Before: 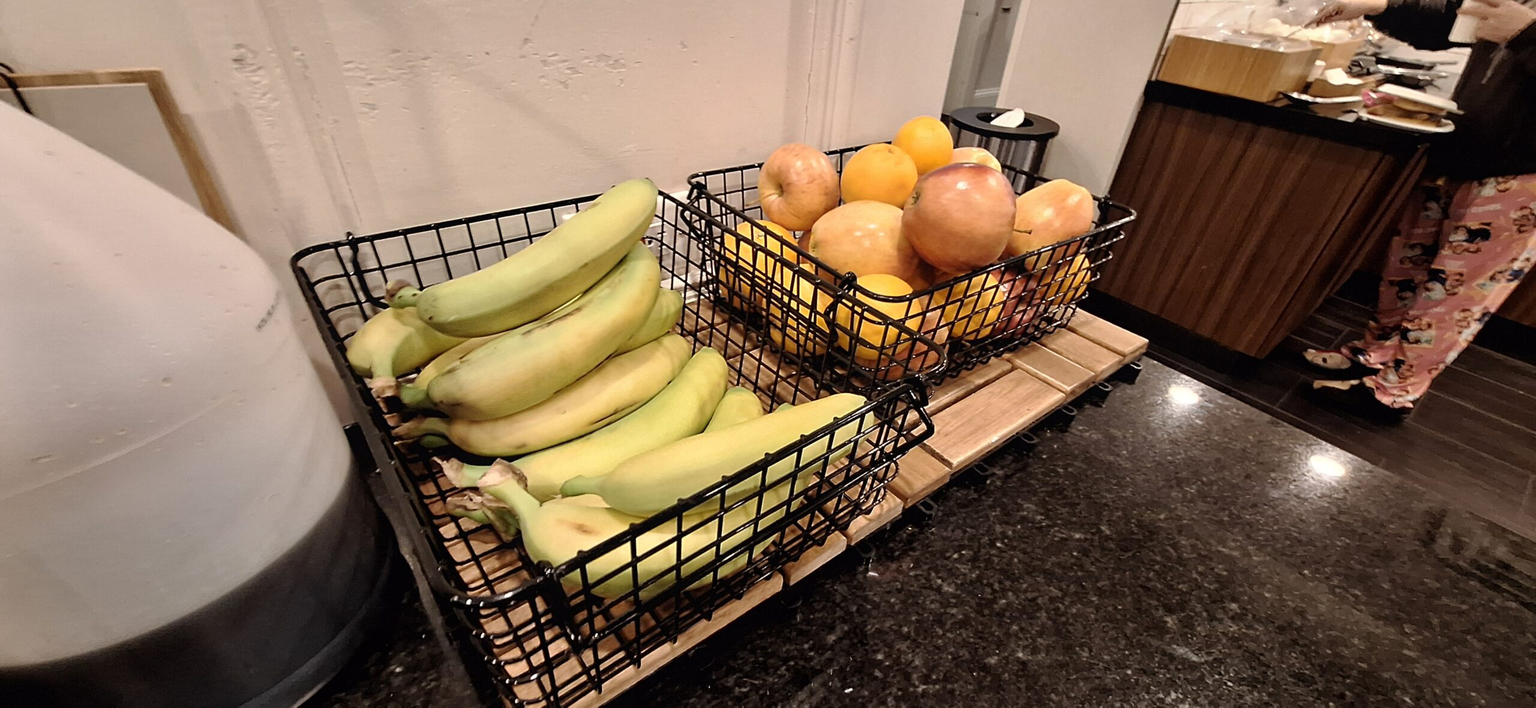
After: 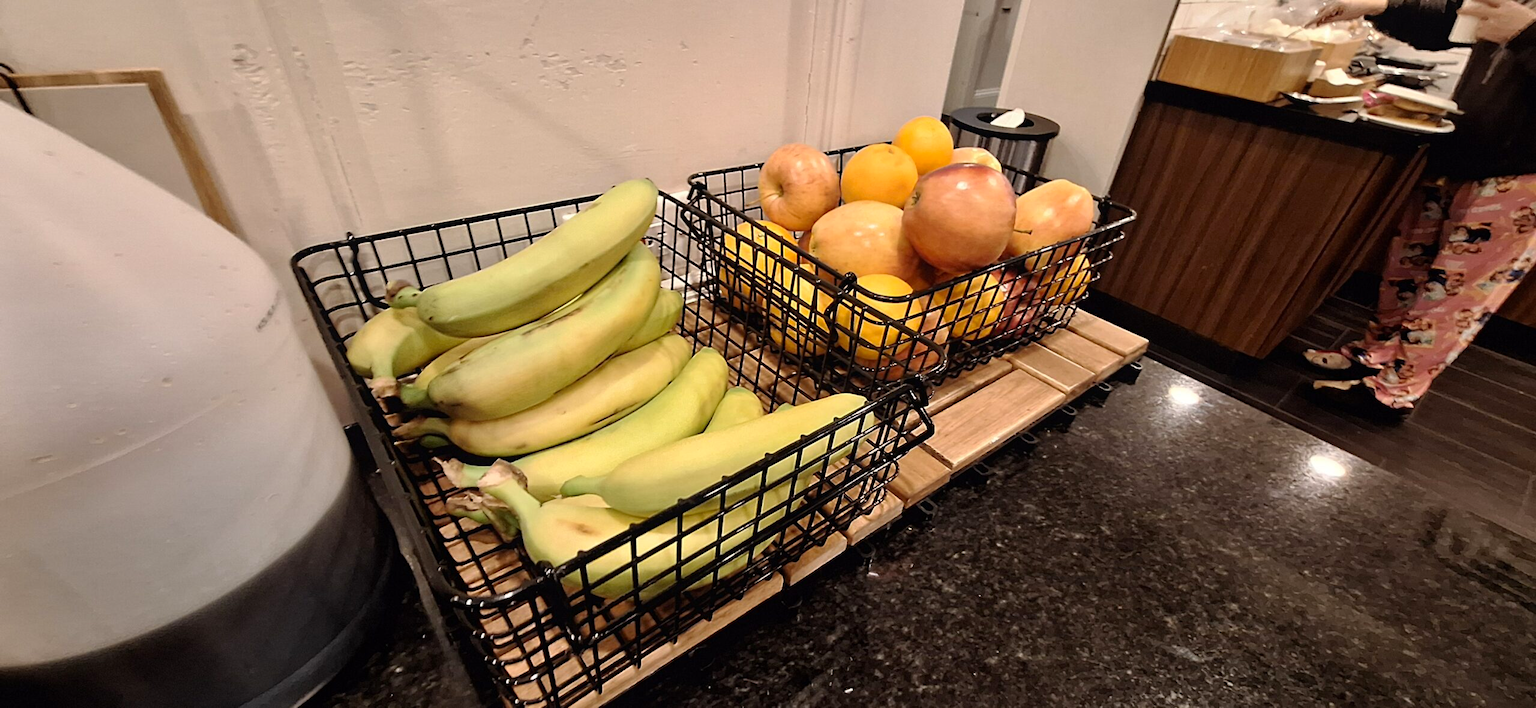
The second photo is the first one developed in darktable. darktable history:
contrast brightness saturation: saturation 0.129
